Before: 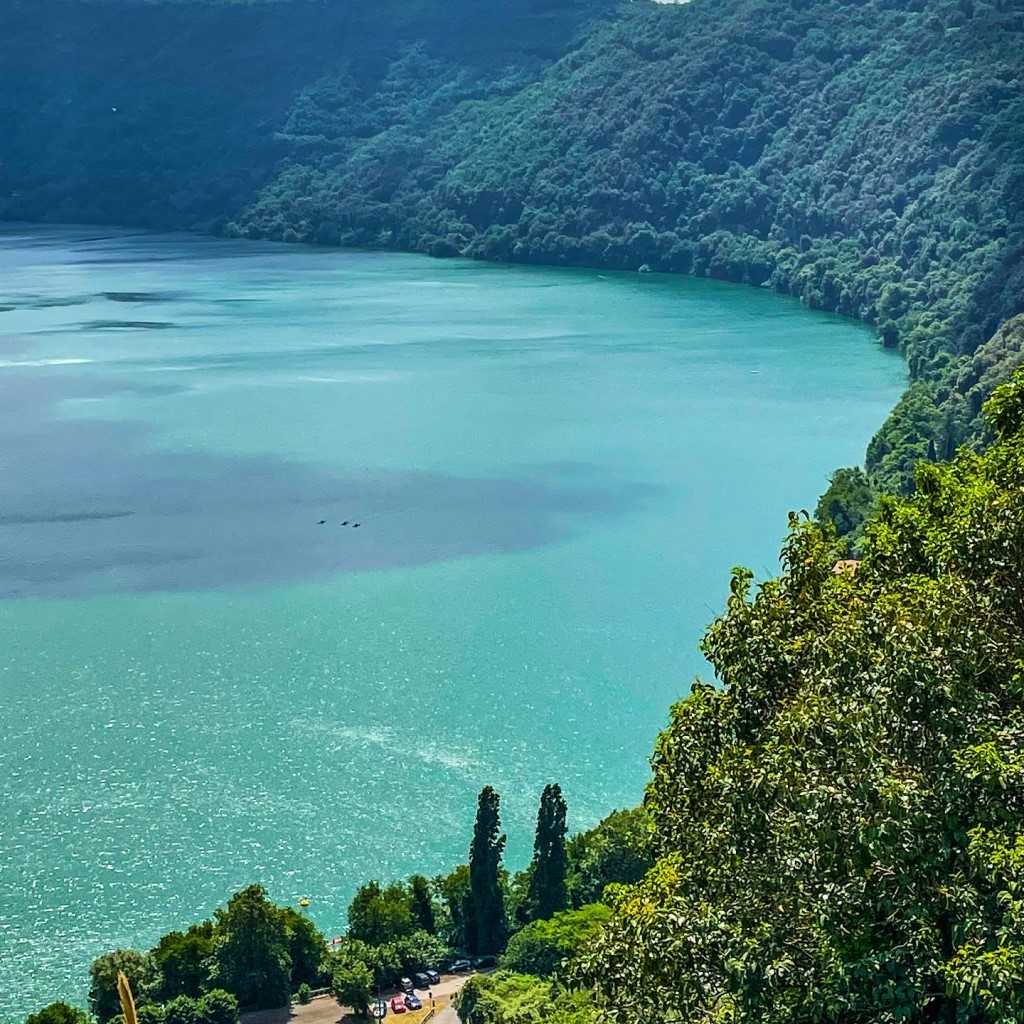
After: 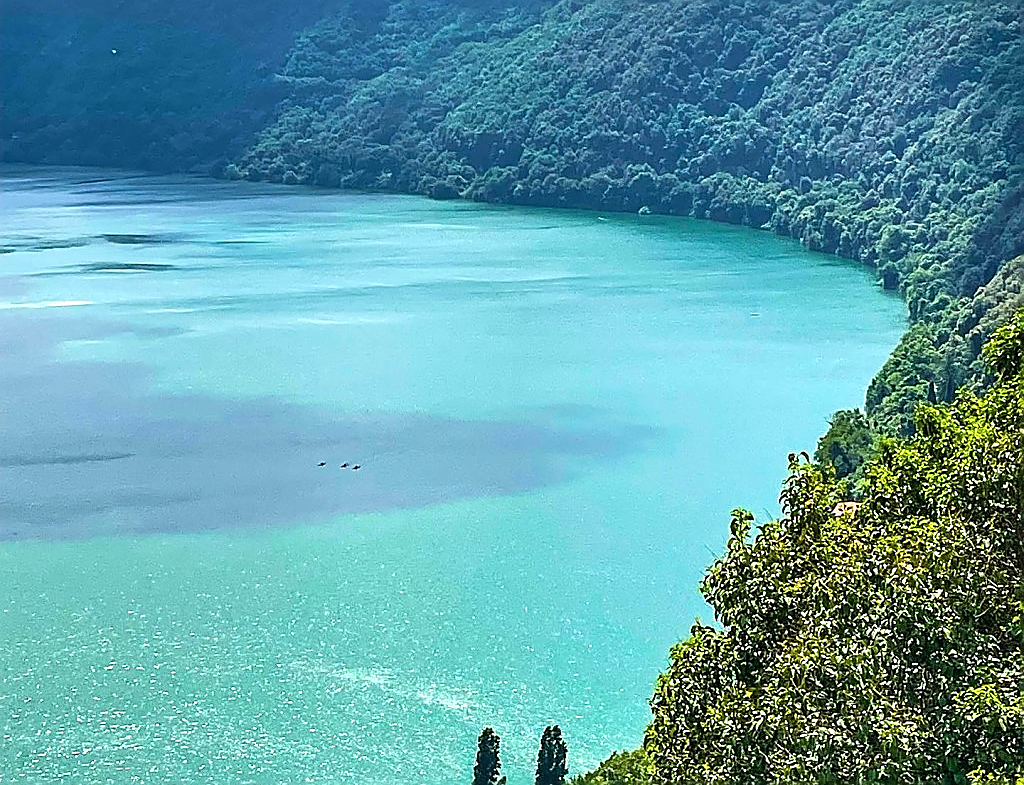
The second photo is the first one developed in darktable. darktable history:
sharpen: radius 1.4, amount 1.25, threshold 0.7
exposure: black level correction 0, exposure 0.5 EV, compensate highlight preservation false
crop: top 5.667%, bottom 17.637%
